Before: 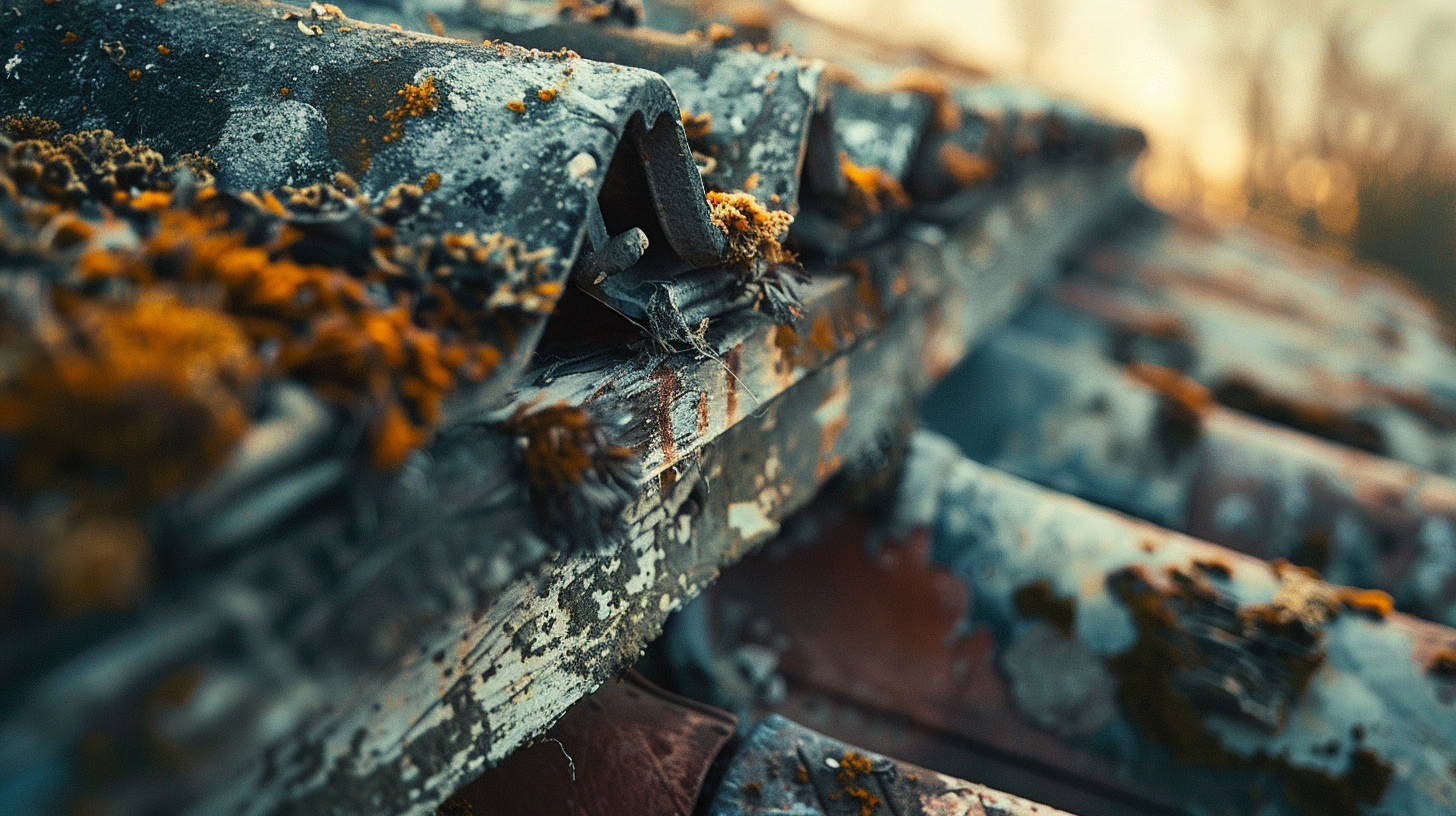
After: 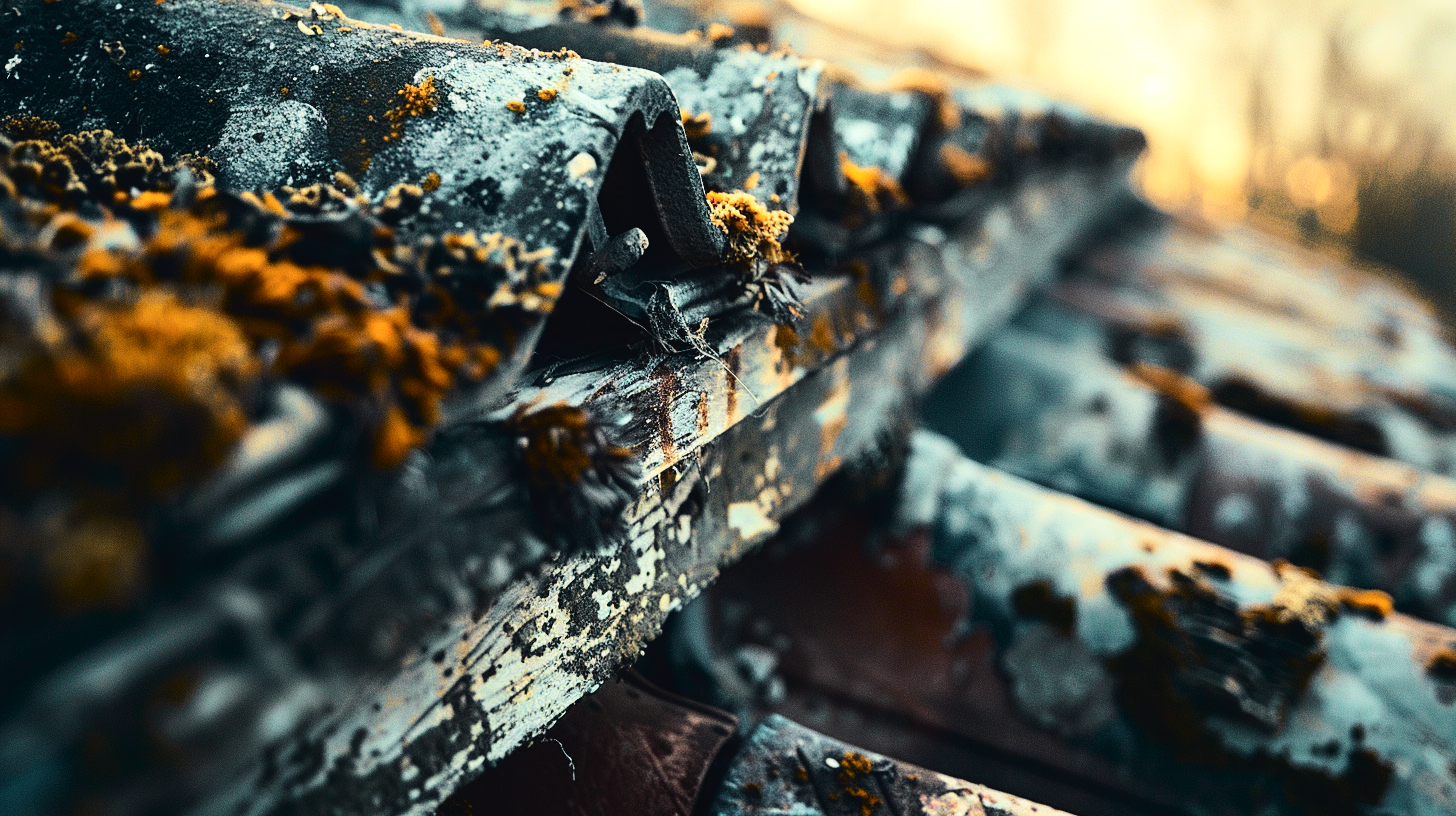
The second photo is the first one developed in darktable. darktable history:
tone curve: curves: ch0 [(0, 0.023) (0.104, 0.058) (0.21, 0.162) (0.469, 0.524) (0.579, 0.65) (0.725, 0.8) (0.858, 0.903) (1, 0.974)]; ch1 [(0, 0) (0.414, 0.395) (0.447, 0.447) (0.502, 0.501) (0.521, 0.512) (0.57, 0.563) (0.618, 0.61) (0.654, 0.642) (1, 1)]; ch2 [(0, 0) (0.356, 0.408) (0.437, 0.453) (0.492, 0.485) (0.524, 0.508) (0.566, 0.567) (0.595, 0.604) (1, 1)], color space Lab, independent channels, preserve colors none
tone equalizer: -8 EV -0.417 EV, -7 EV -0.389 EV, -6 EV -0.333 EV, -5 EV -0.222 EV, -3 EV 0.222 EV, -2 EV 0.333 EV, -1 EV 0.389 EV, +0 EV 0.417 EV, edges refinement/feathering 500, mask exposure compensation -1.57 EV, preserve details no
